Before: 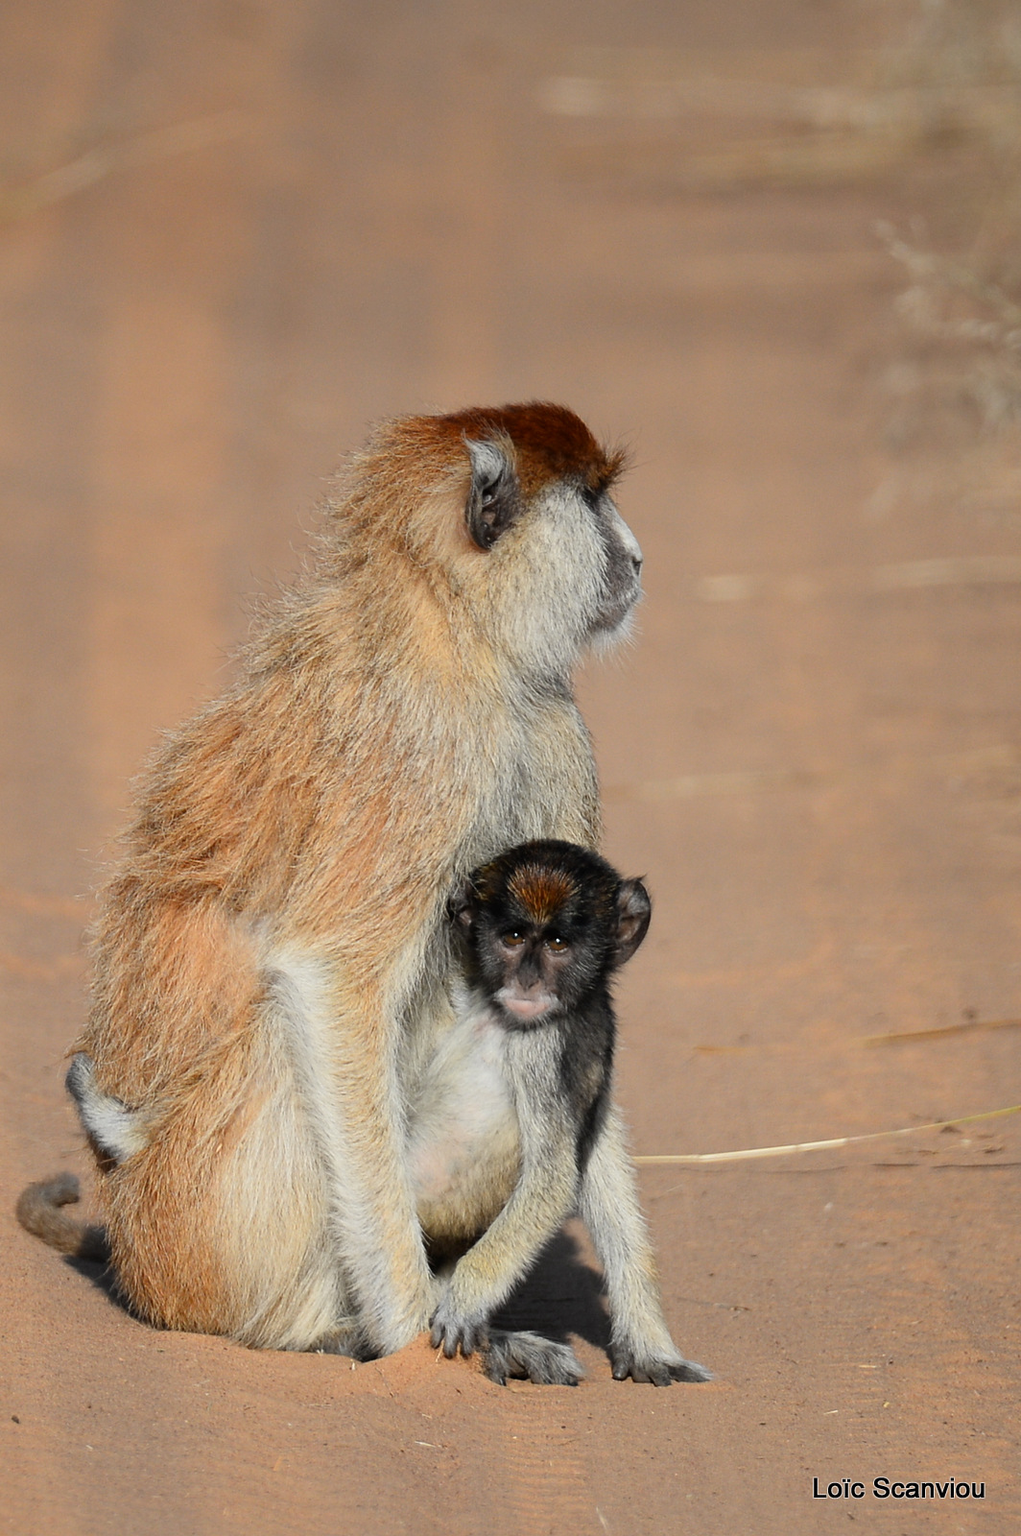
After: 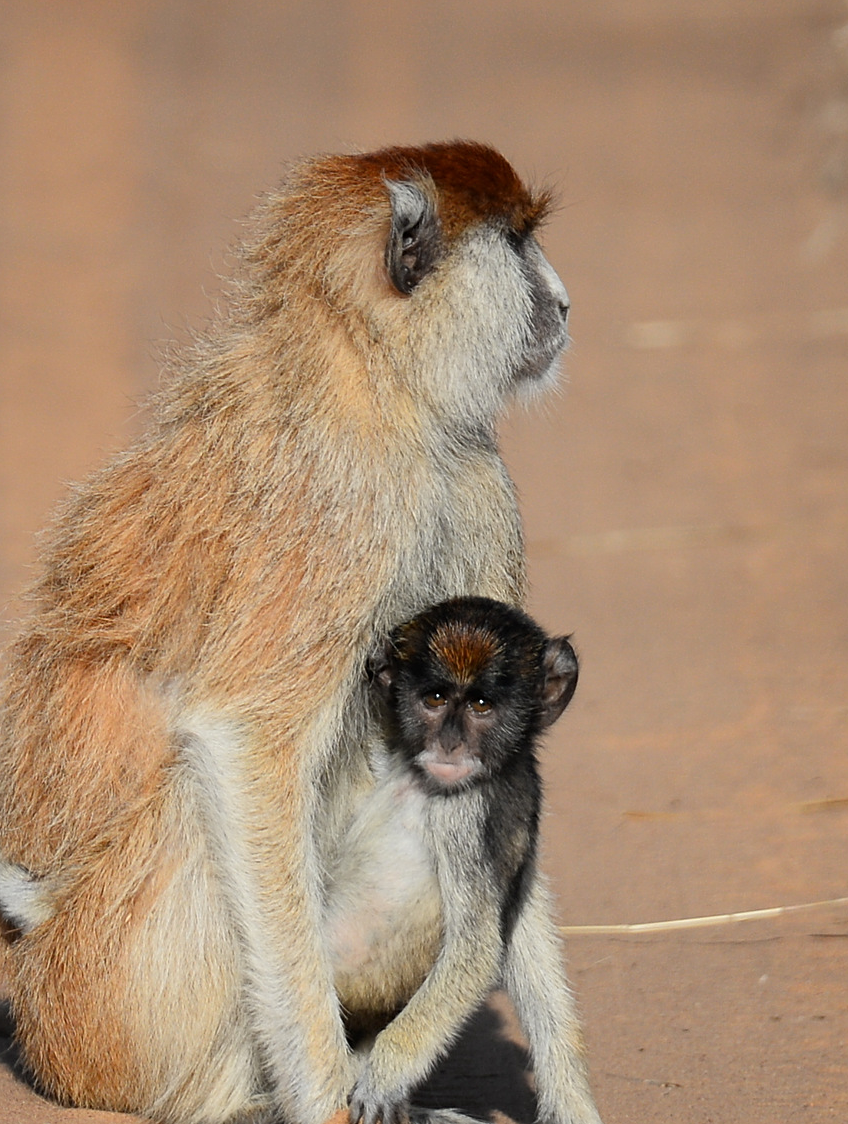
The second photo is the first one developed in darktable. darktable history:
crop: left 9.463%, top 17.408%, right 10.818%, bottom 12.305%
sharpen: amount 0.203
tone equalizer: edges refinement/feathering 500, mask exposure compensation -1.57 EV, preserve details no
